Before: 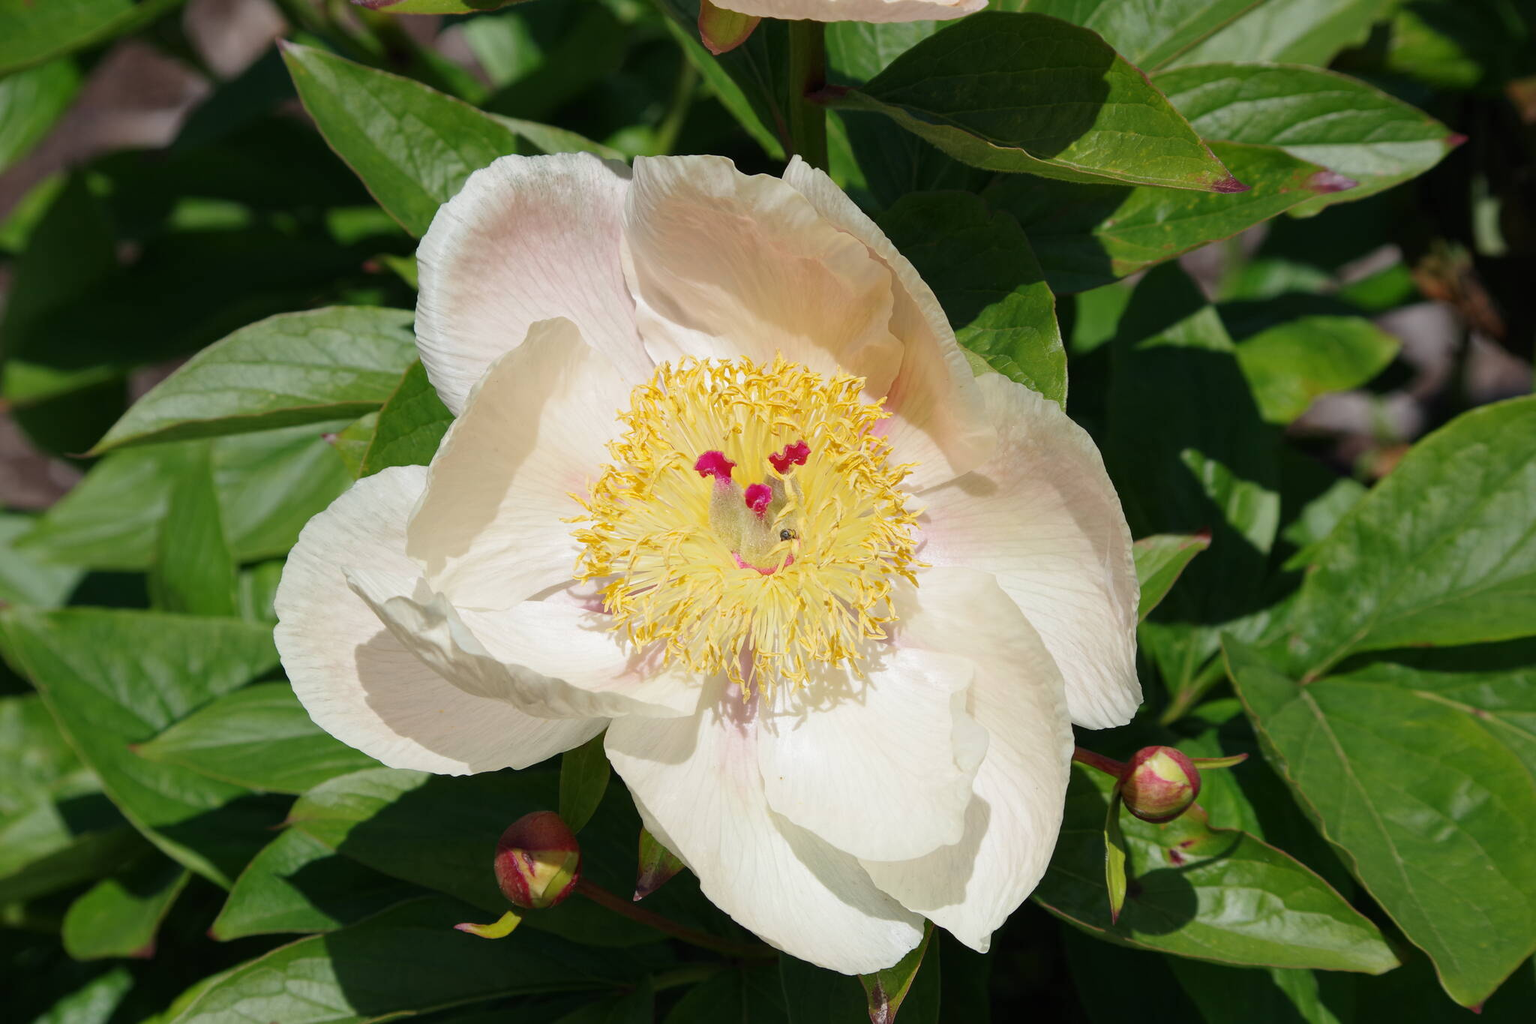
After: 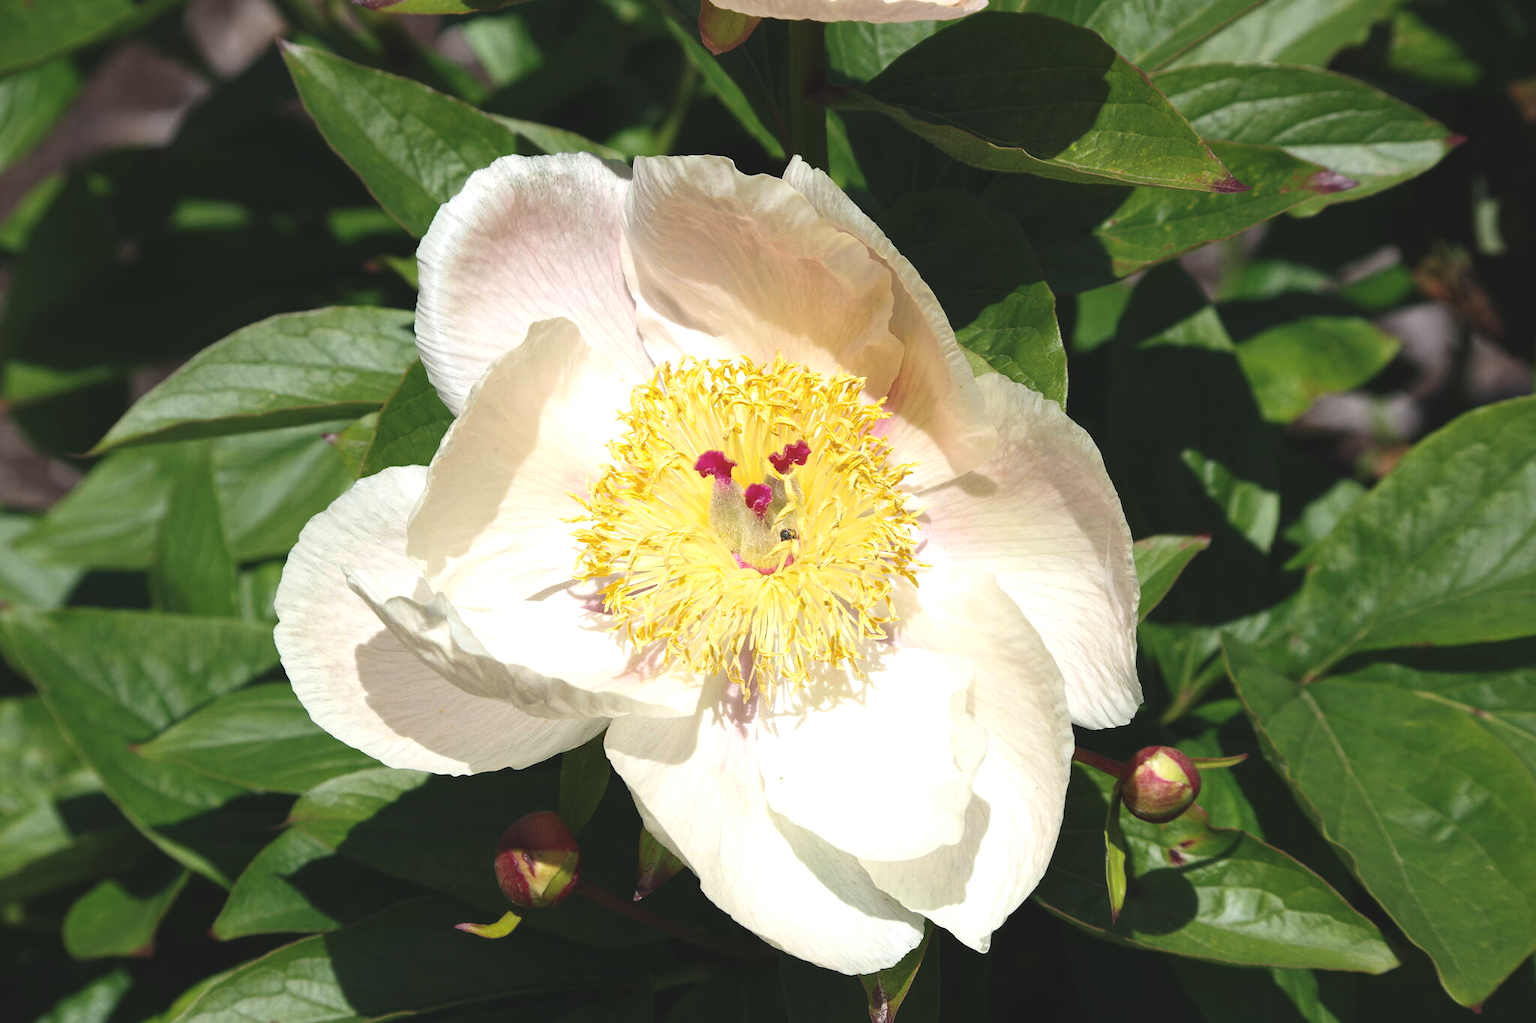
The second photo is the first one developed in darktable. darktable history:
color balance rgb: global offset › luminance 1.514%, perceptual saturation grading › global saturation 0.632%, perceptual brilliance grading › global brilliance 15.152%, perceptual brilliance grading › shadows -34.868%
